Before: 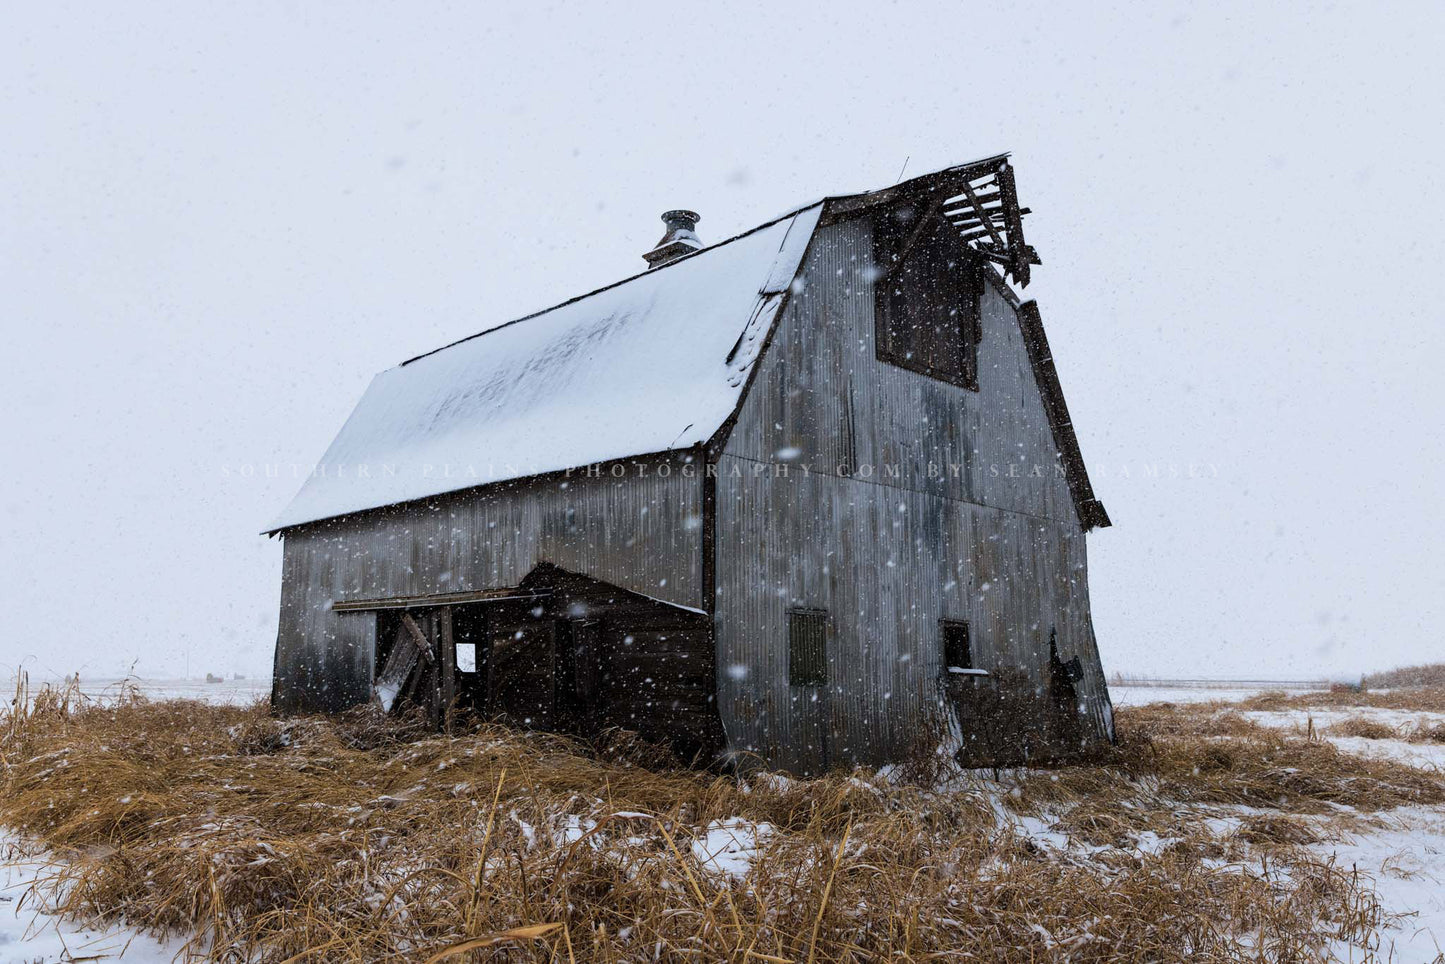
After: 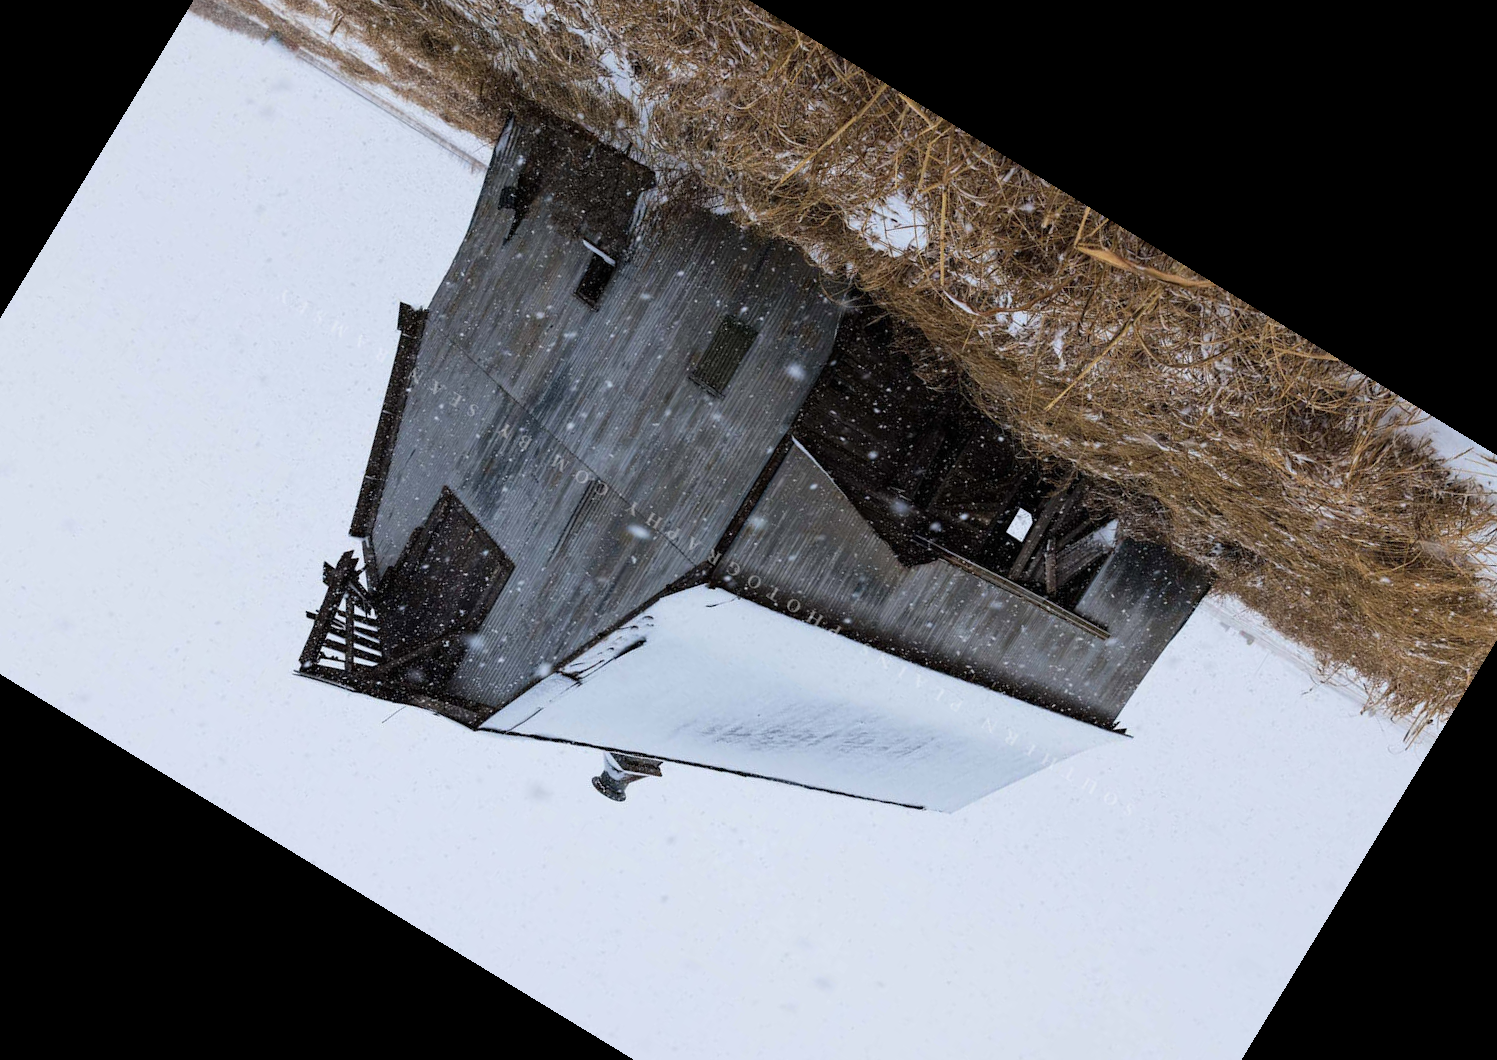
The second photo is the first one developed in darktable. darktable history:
color zones: curves: ch0 [(0, 0.5) (0.143, 0.52) (0.286, 0.5) (0.429, 0.5) (0.571, 0.5) (0.714, 0.5) (0.857, 0.5) (1, 0.5)]; ch1 [(0, 0.489) (0.155, 0.45) (0.286, 0.466) (0.429, 0.5) (0.571, 0.5) (0.714, 0.5) (0.857, 0.5) (1, 0.489)]
crop and rotate: angle 148.68°, left 9.111%, top 15.603%, right 4.588%, bottom 17.041%
